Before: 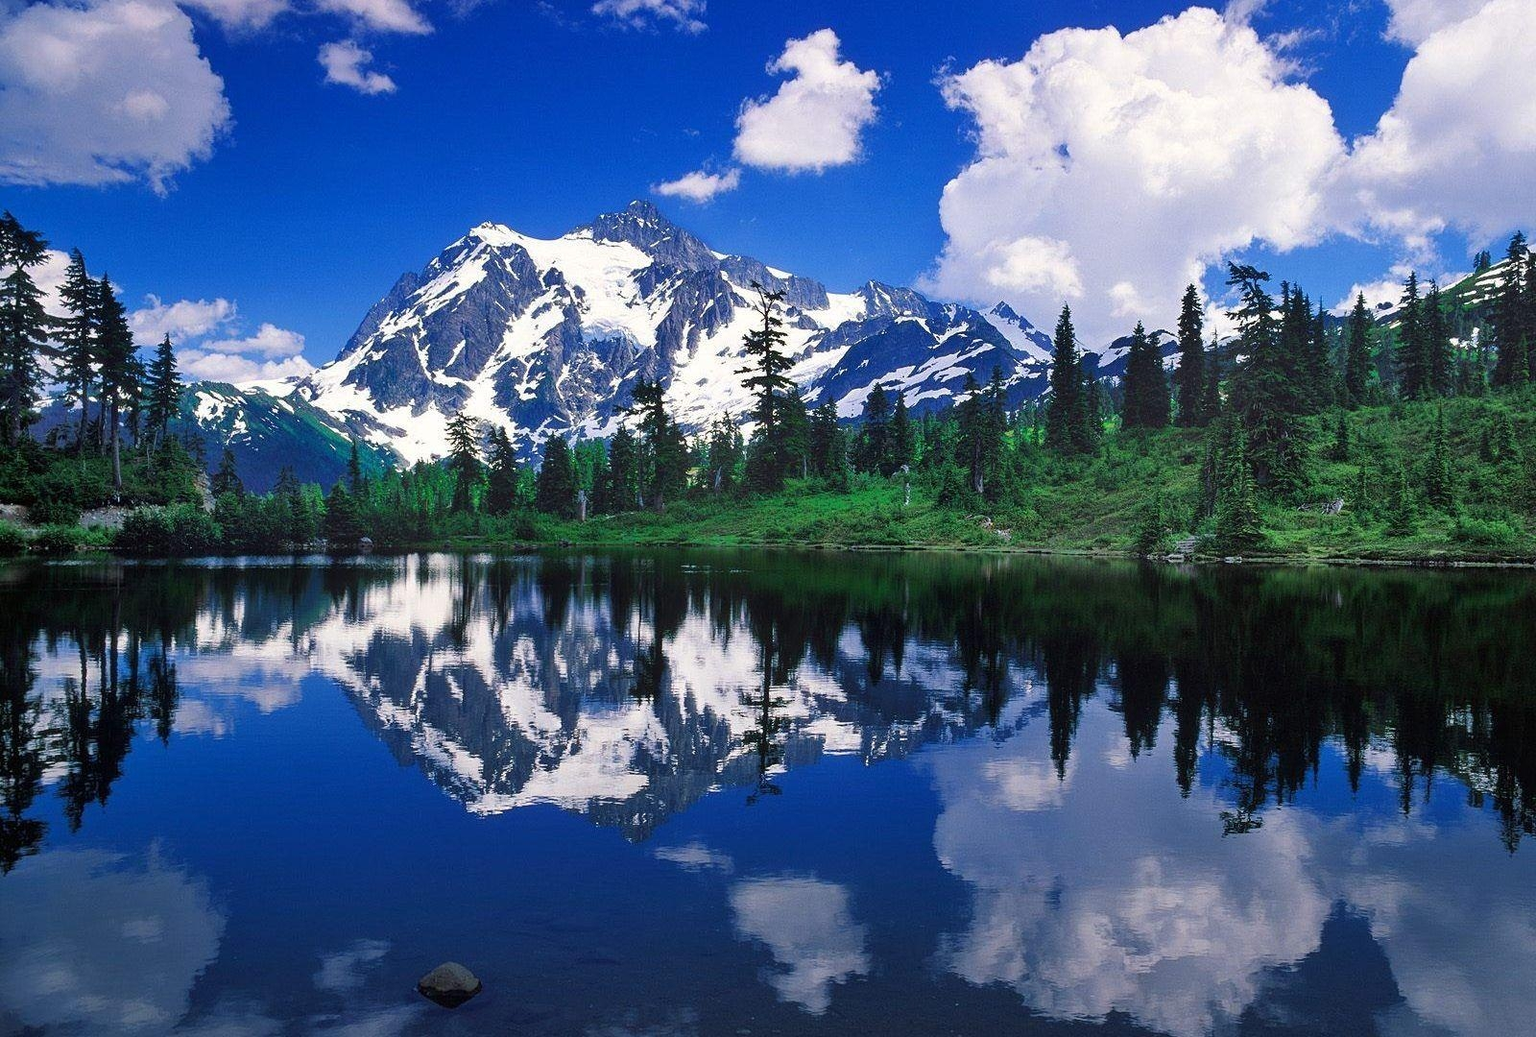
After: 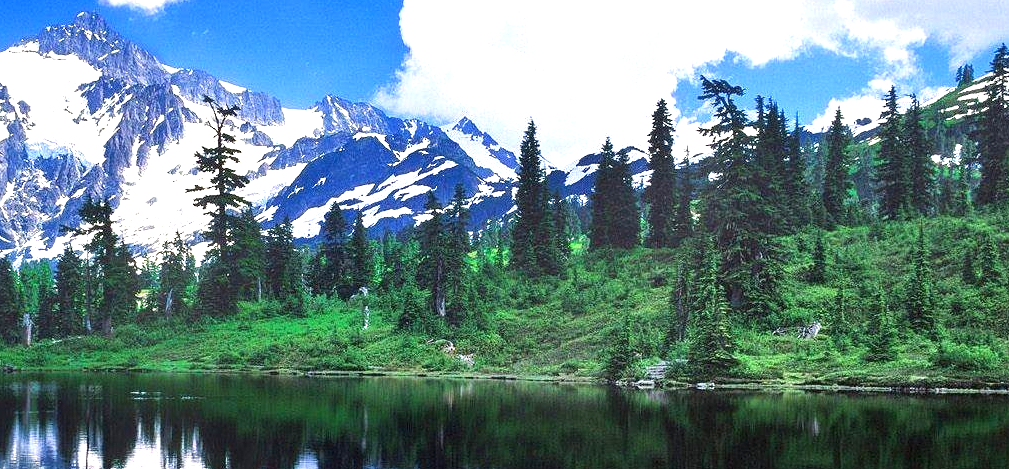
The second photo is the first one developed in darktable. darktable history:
exposure: black level correction 0, exposure 1.1 EV, compensate highlight preservation false
crop: left 36.247%, top 18.25%, right 0.685%, bottom 38.282%
